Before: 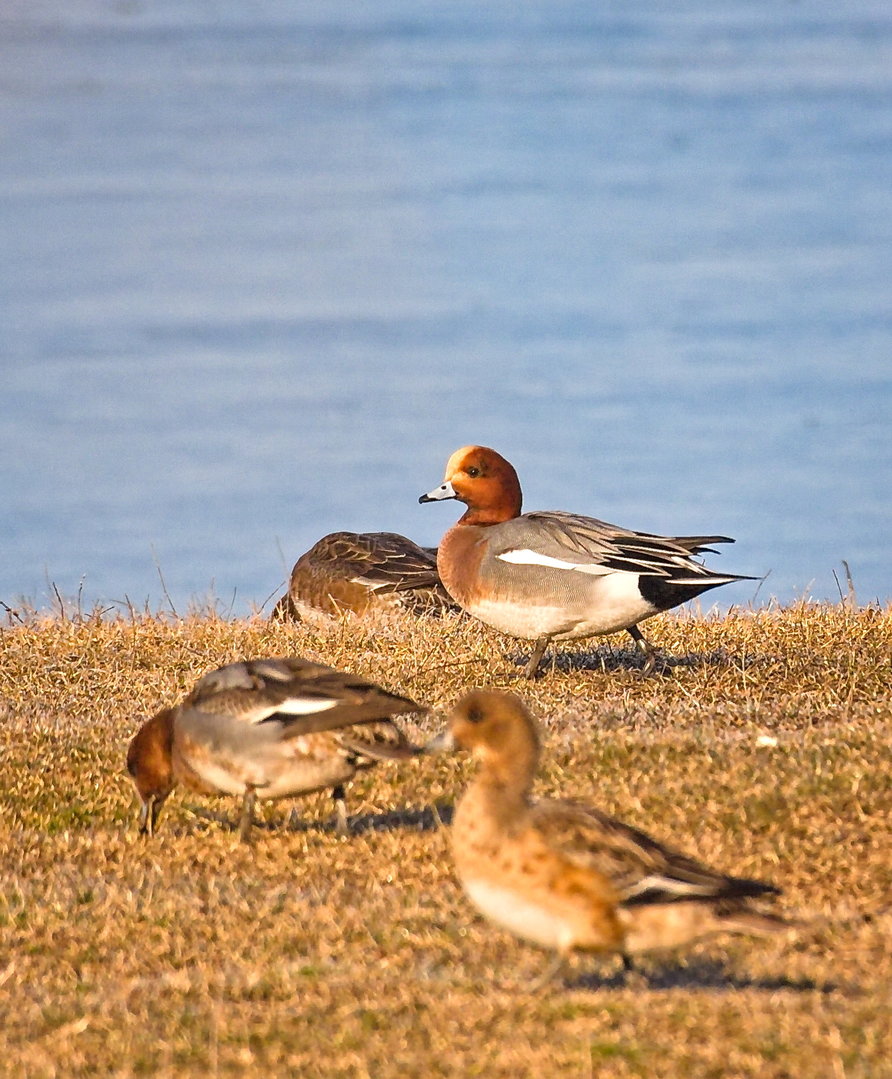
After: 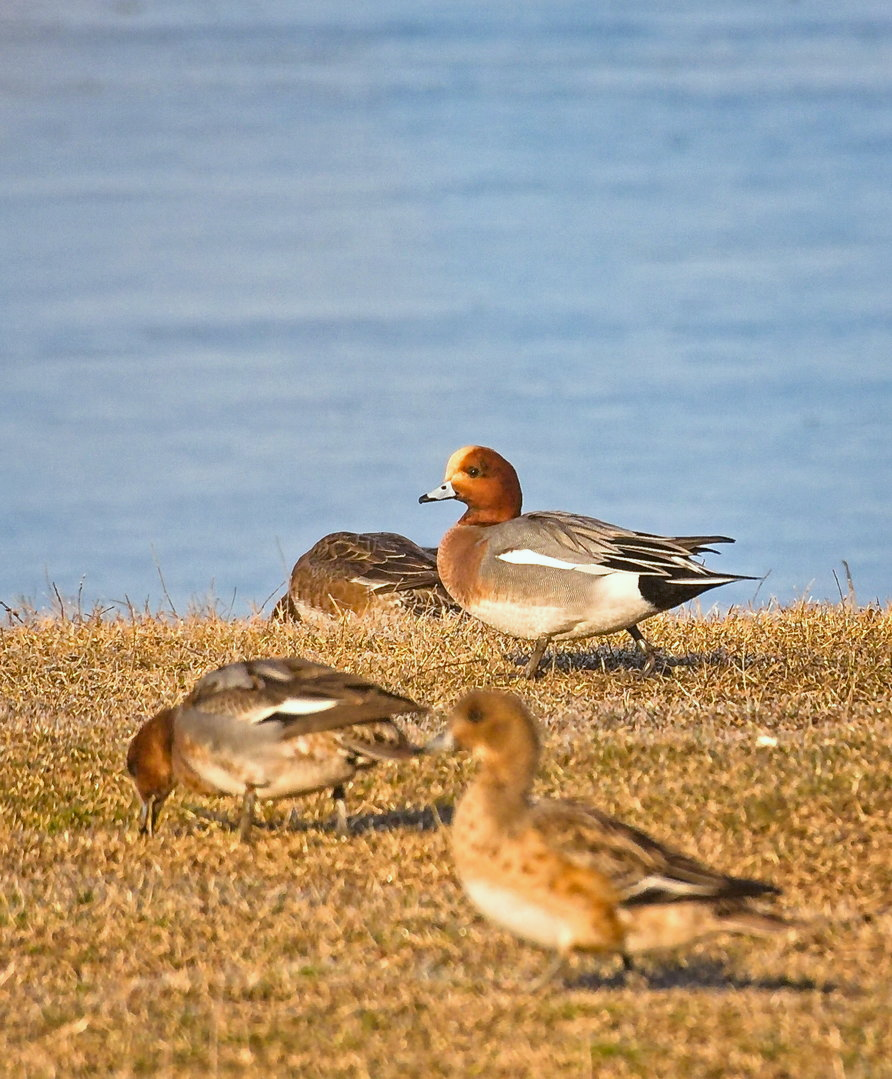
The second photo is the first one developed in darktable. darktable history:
color balance: lift [1.004, 1.002, 1.002, 0.998], gamma [1, 1.007, 1.002, 0.993], gain [1, 0.977, 1.013, 1.023], contrast -3.64%
